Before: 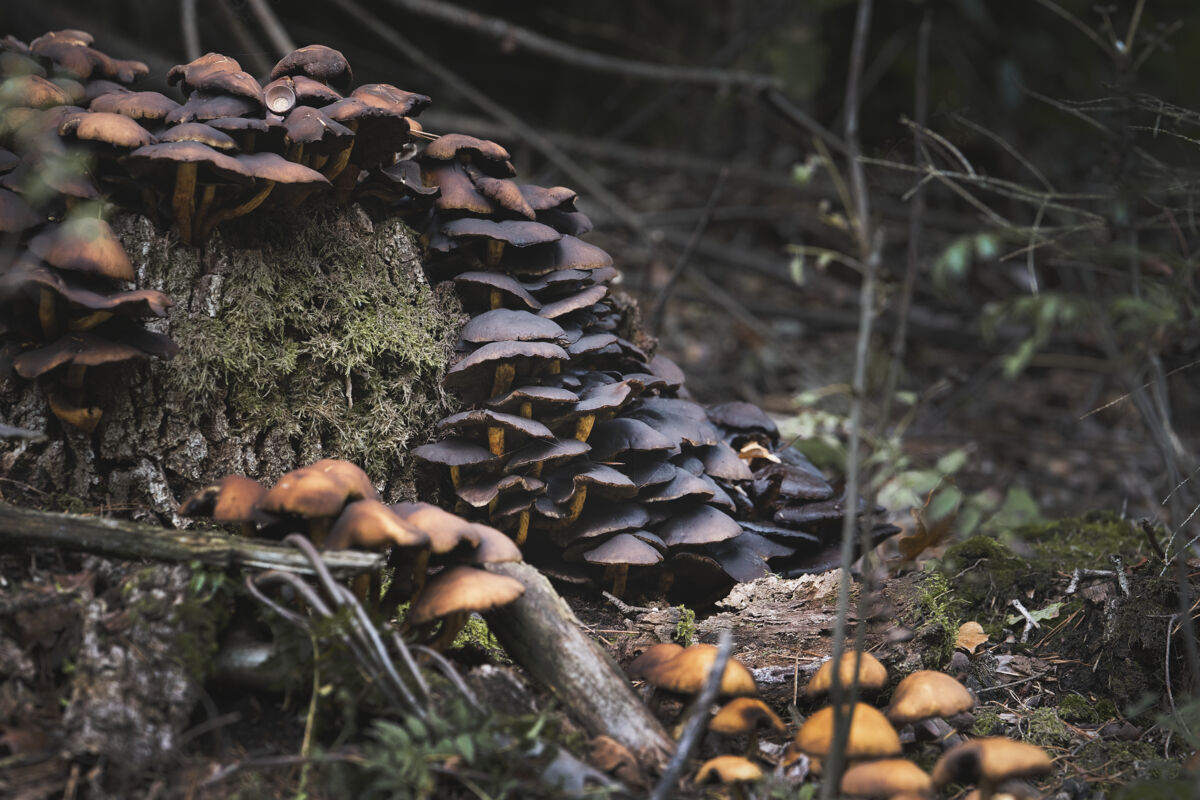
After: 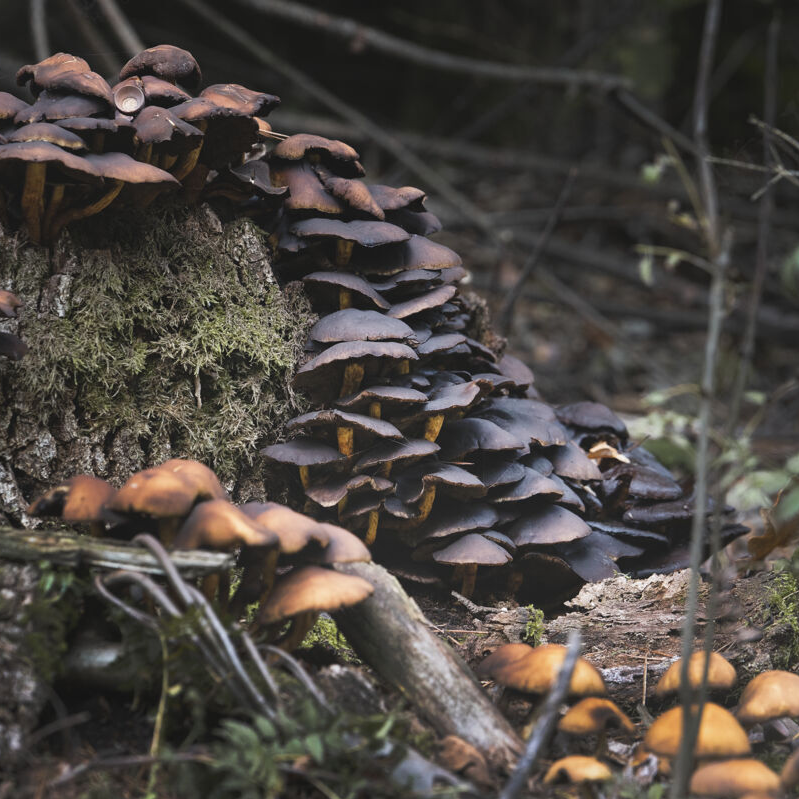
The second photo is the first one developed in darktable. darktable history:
bloom: threshold 82.5%, strength 16.25%
crop and rotate: left 12.648%, right 20.685%
